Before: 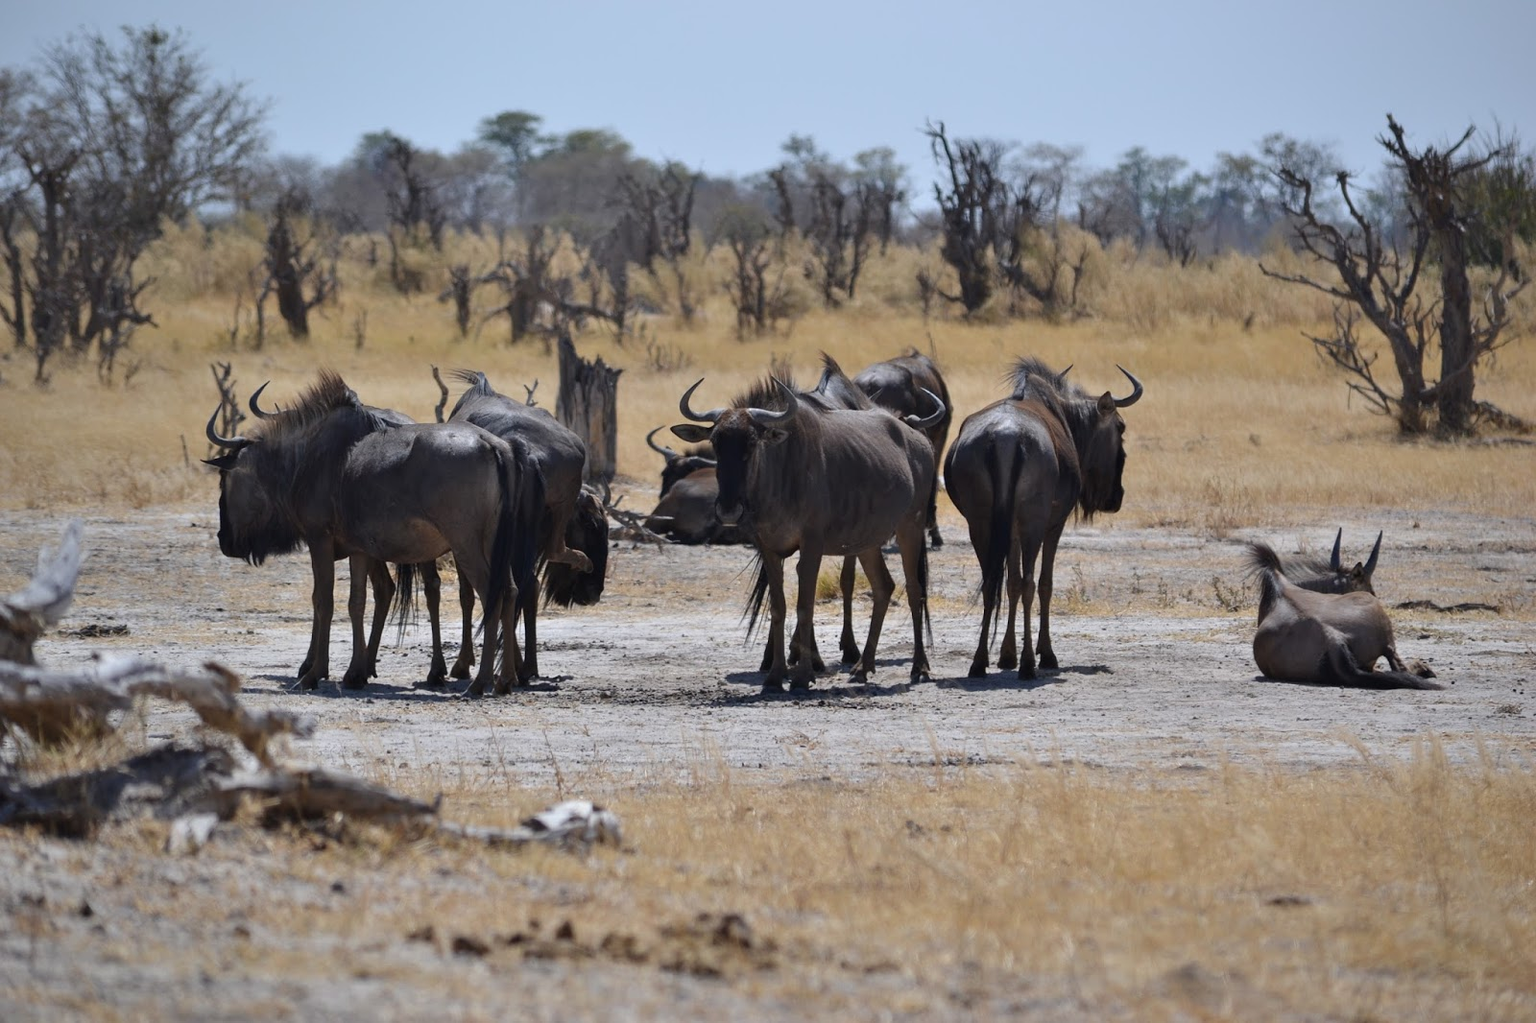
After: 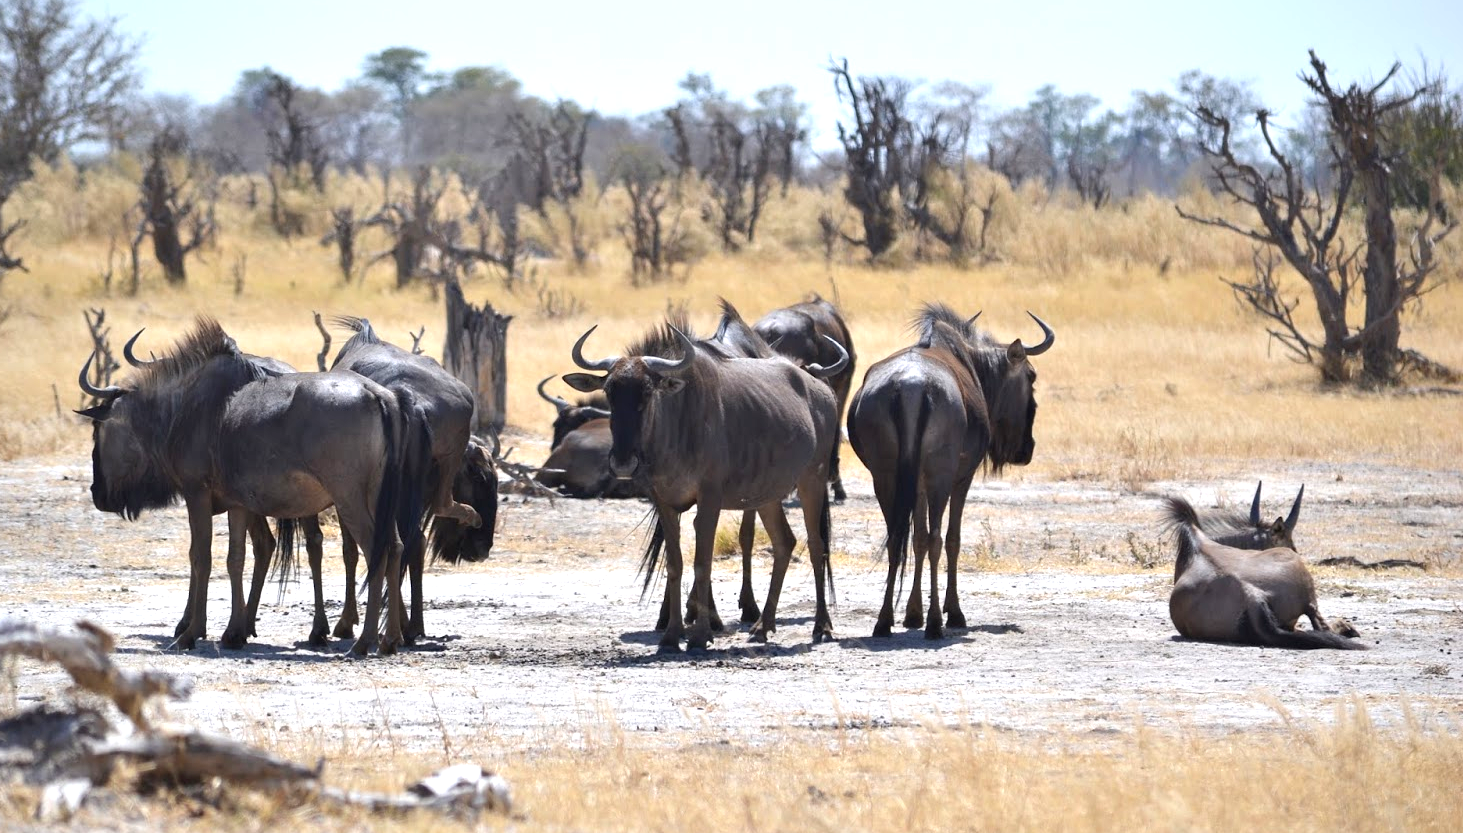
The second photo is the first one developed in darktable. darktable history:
exposure: black level correction 0.001, exposure 1.051 EV, compensate highlight preservation false
crop: left 8.527%, top 6.524%, bottom 15.271%
